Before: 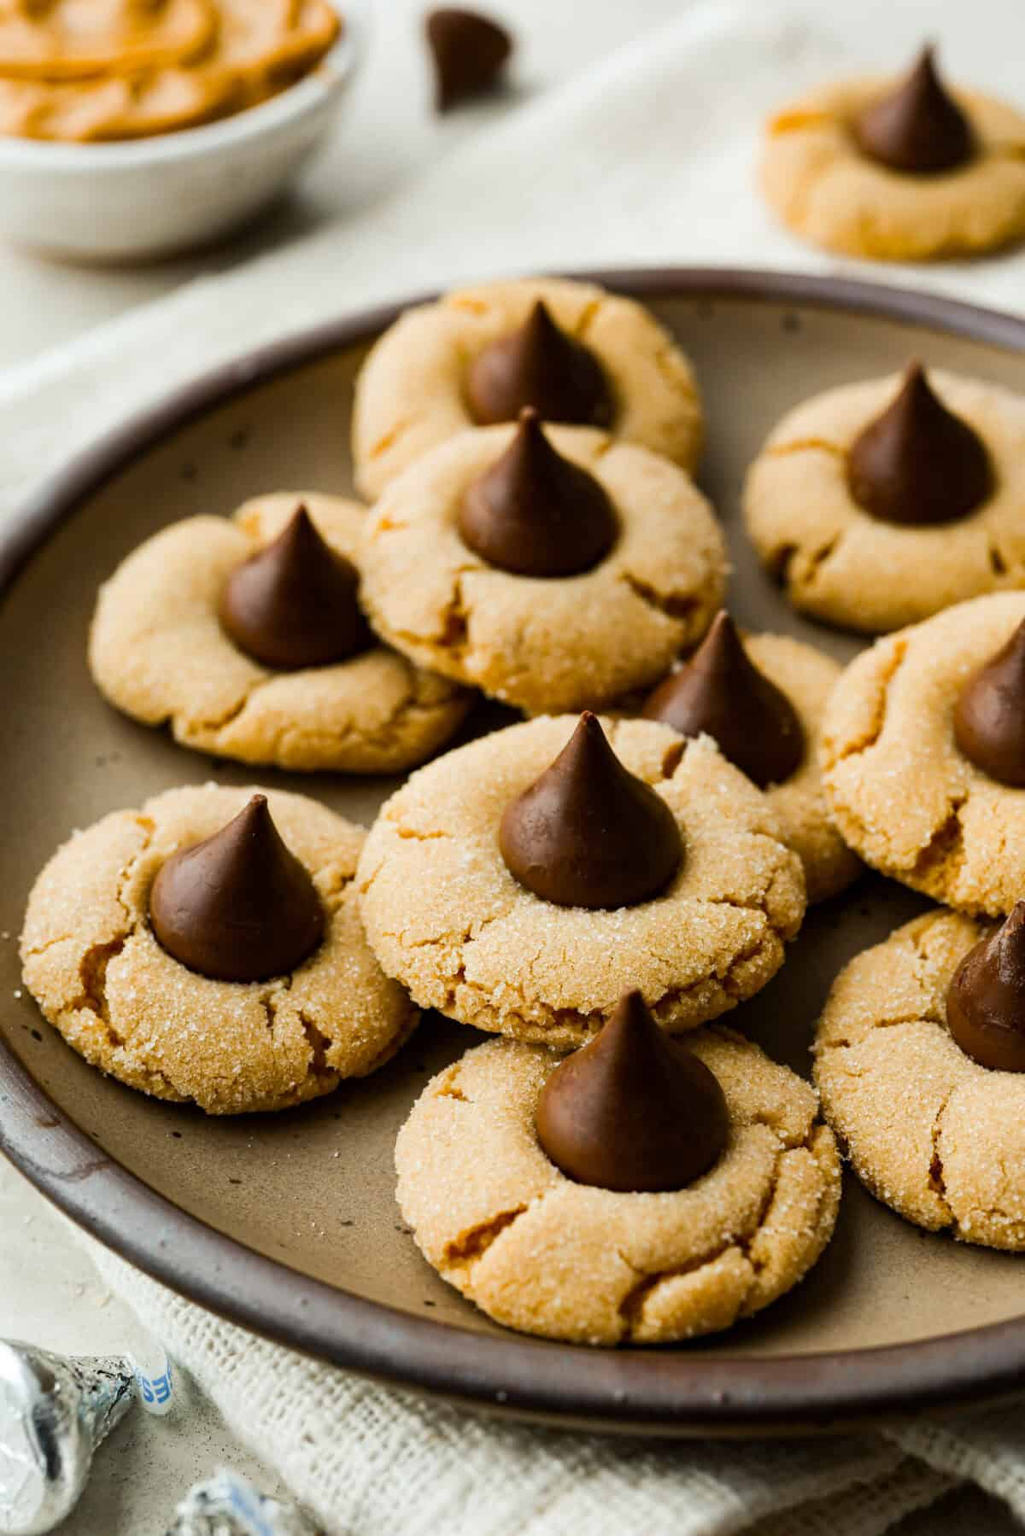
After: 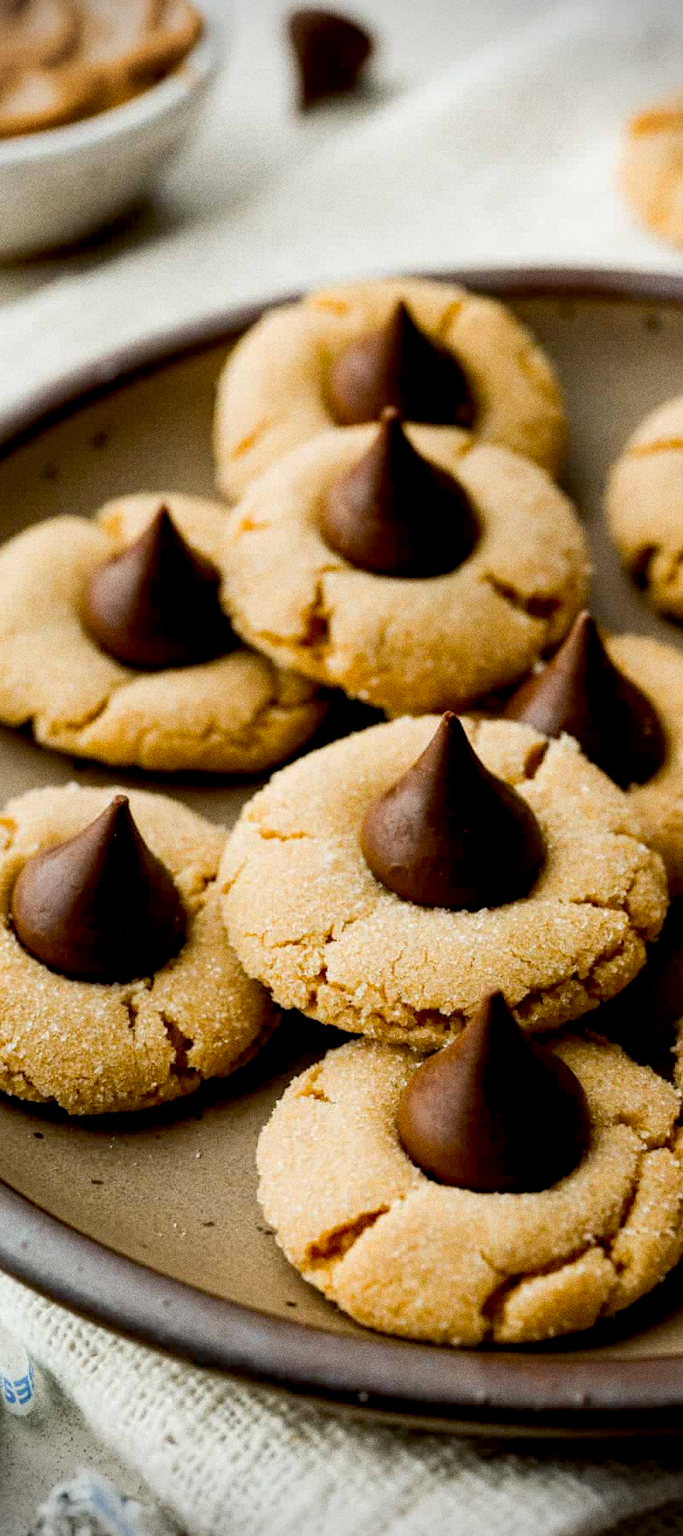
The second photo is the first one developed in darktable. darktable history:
grain: coarseness 0.09 ISO, strength 40%
vignetting: fall-off start 88.03%, fall-off radius 24.9%
crop and rotate: left 13.537%, right 19.796%
exposure: black level correction 0.01, exposure 0.011 EV, compensate highlight preservation false
